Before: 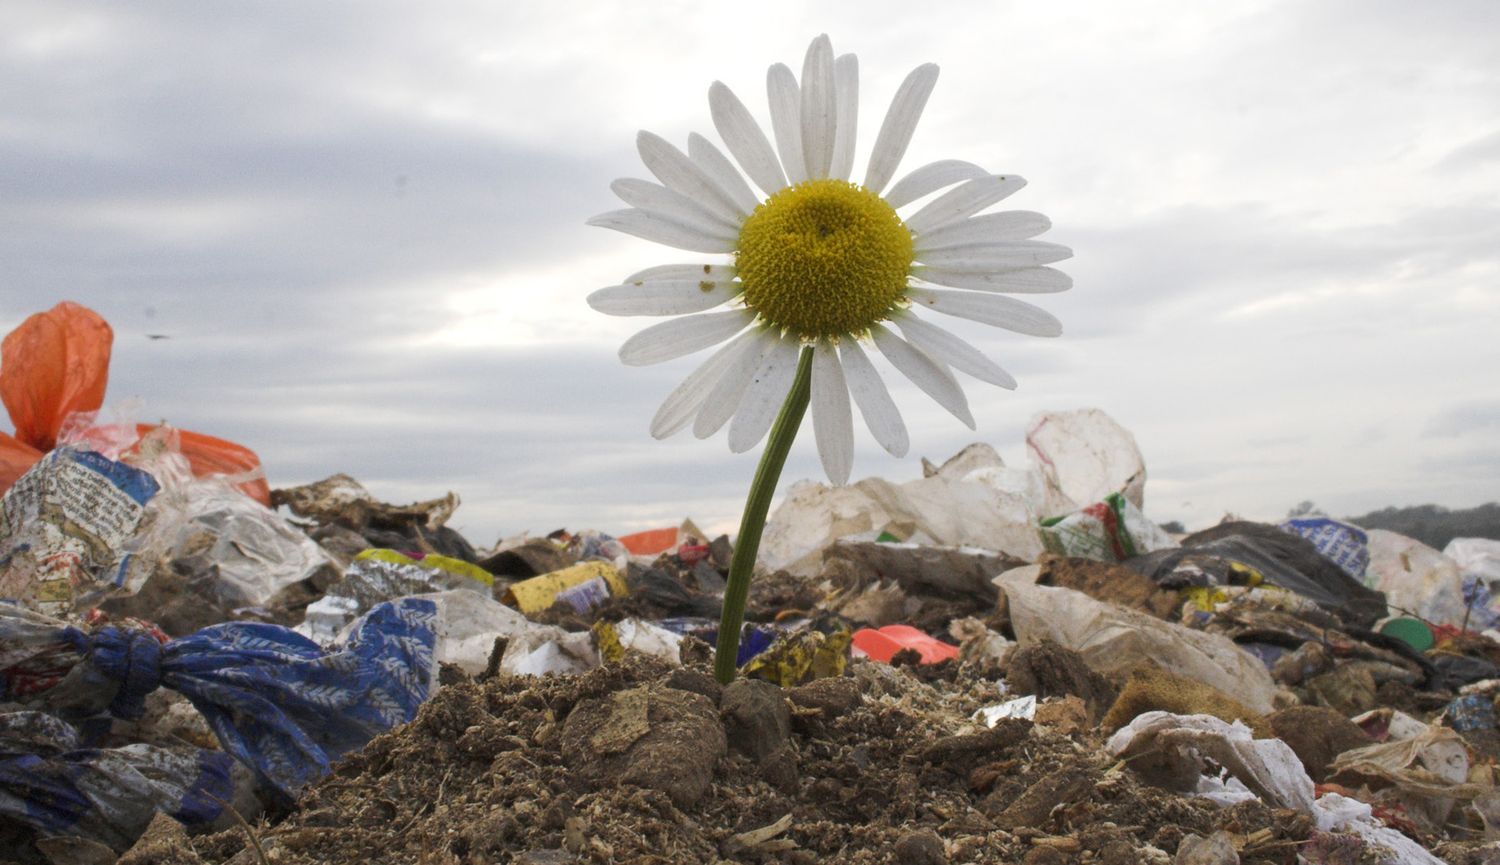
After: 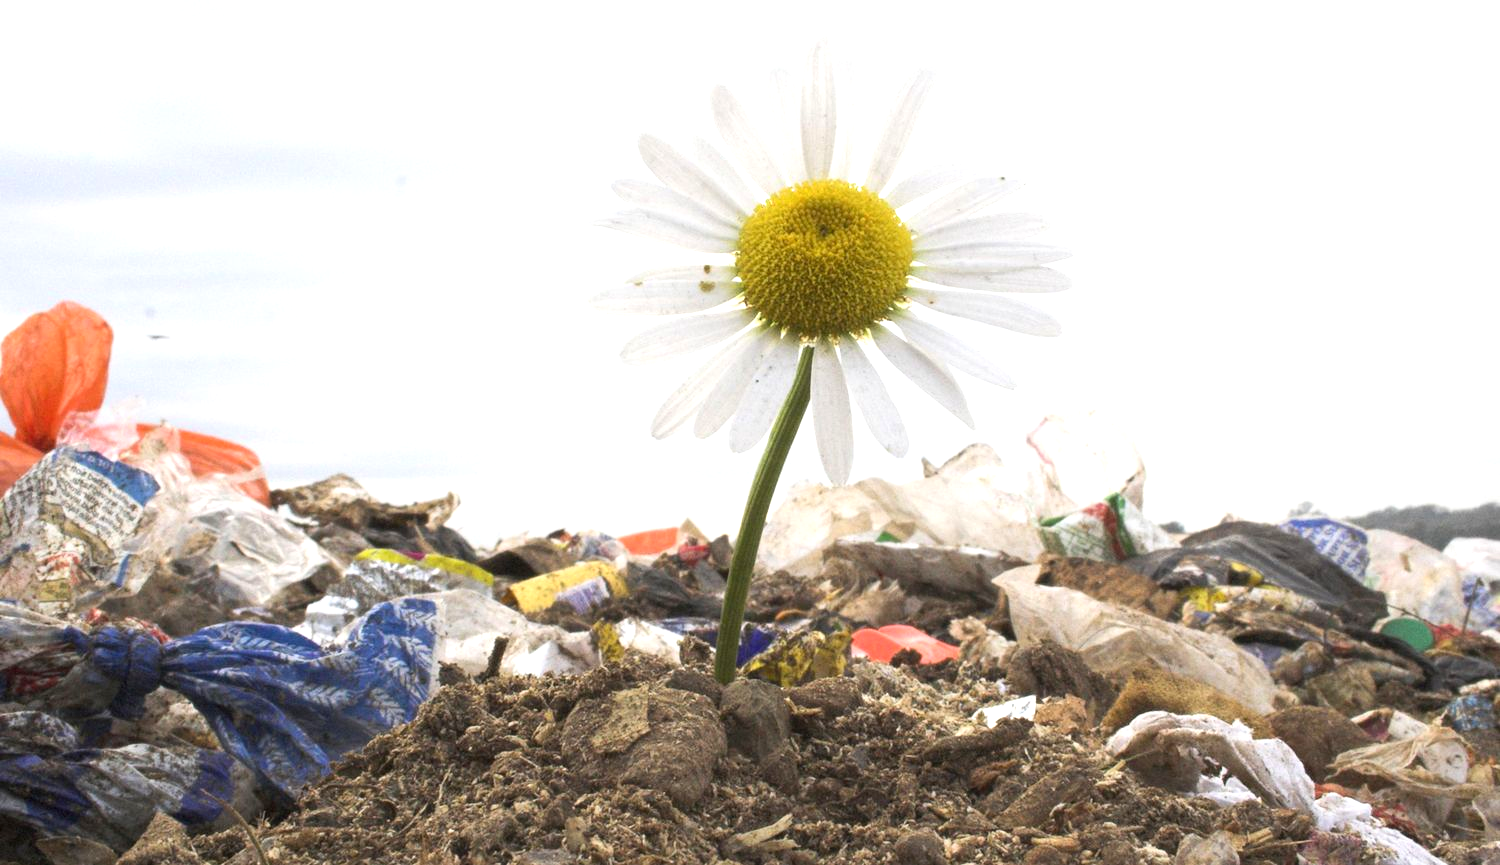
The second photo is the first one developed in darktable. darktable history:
exposure: exposure 0.943 EV, compensate highlight preservation false
contrast brightness saturation: contrast 0.1, brightness 0.02, saturation 0.02
